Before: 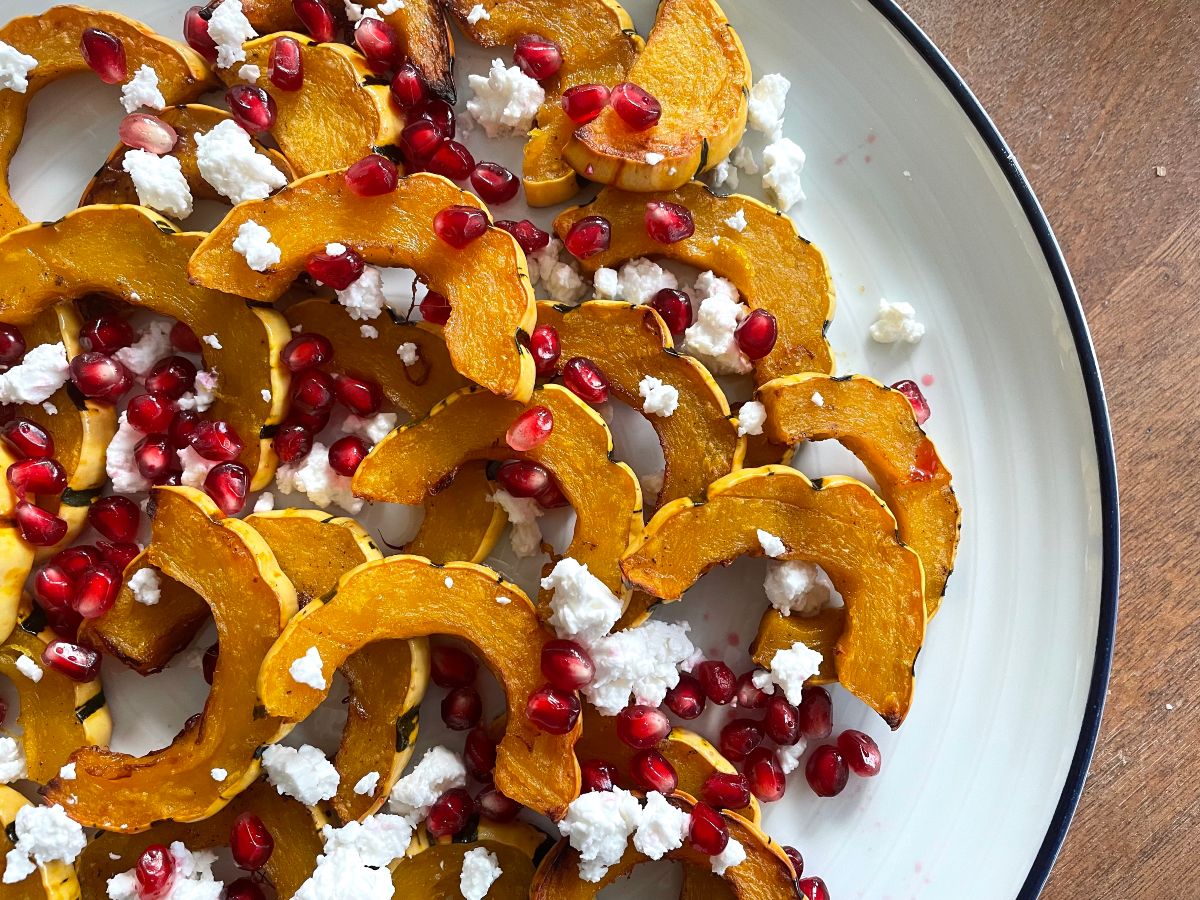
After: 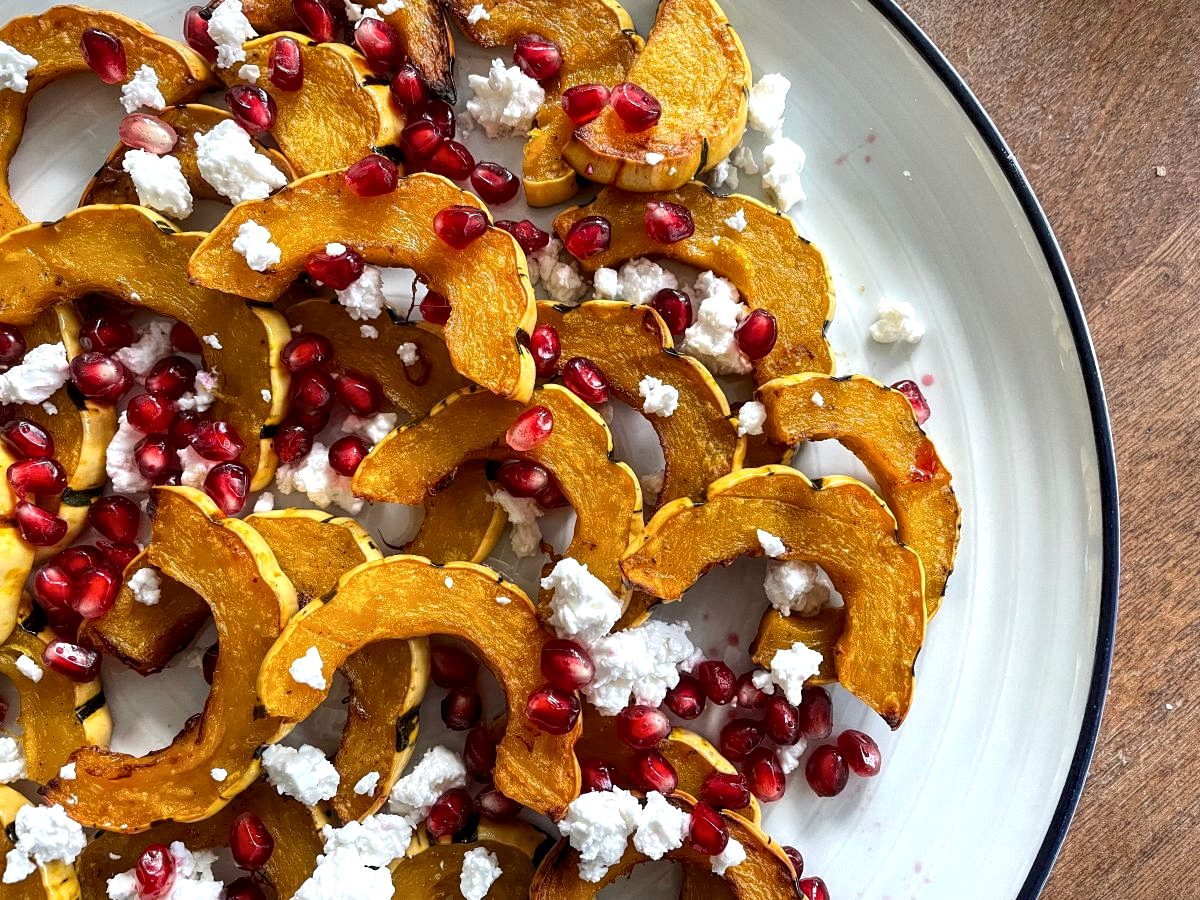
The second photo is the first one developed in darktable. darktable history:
local contrast: highlights 100%, shadows 100%, detail 200%, midtone range 0.2
rotate and perspective: automatic cropping original format, crop left 0, crop top 0
